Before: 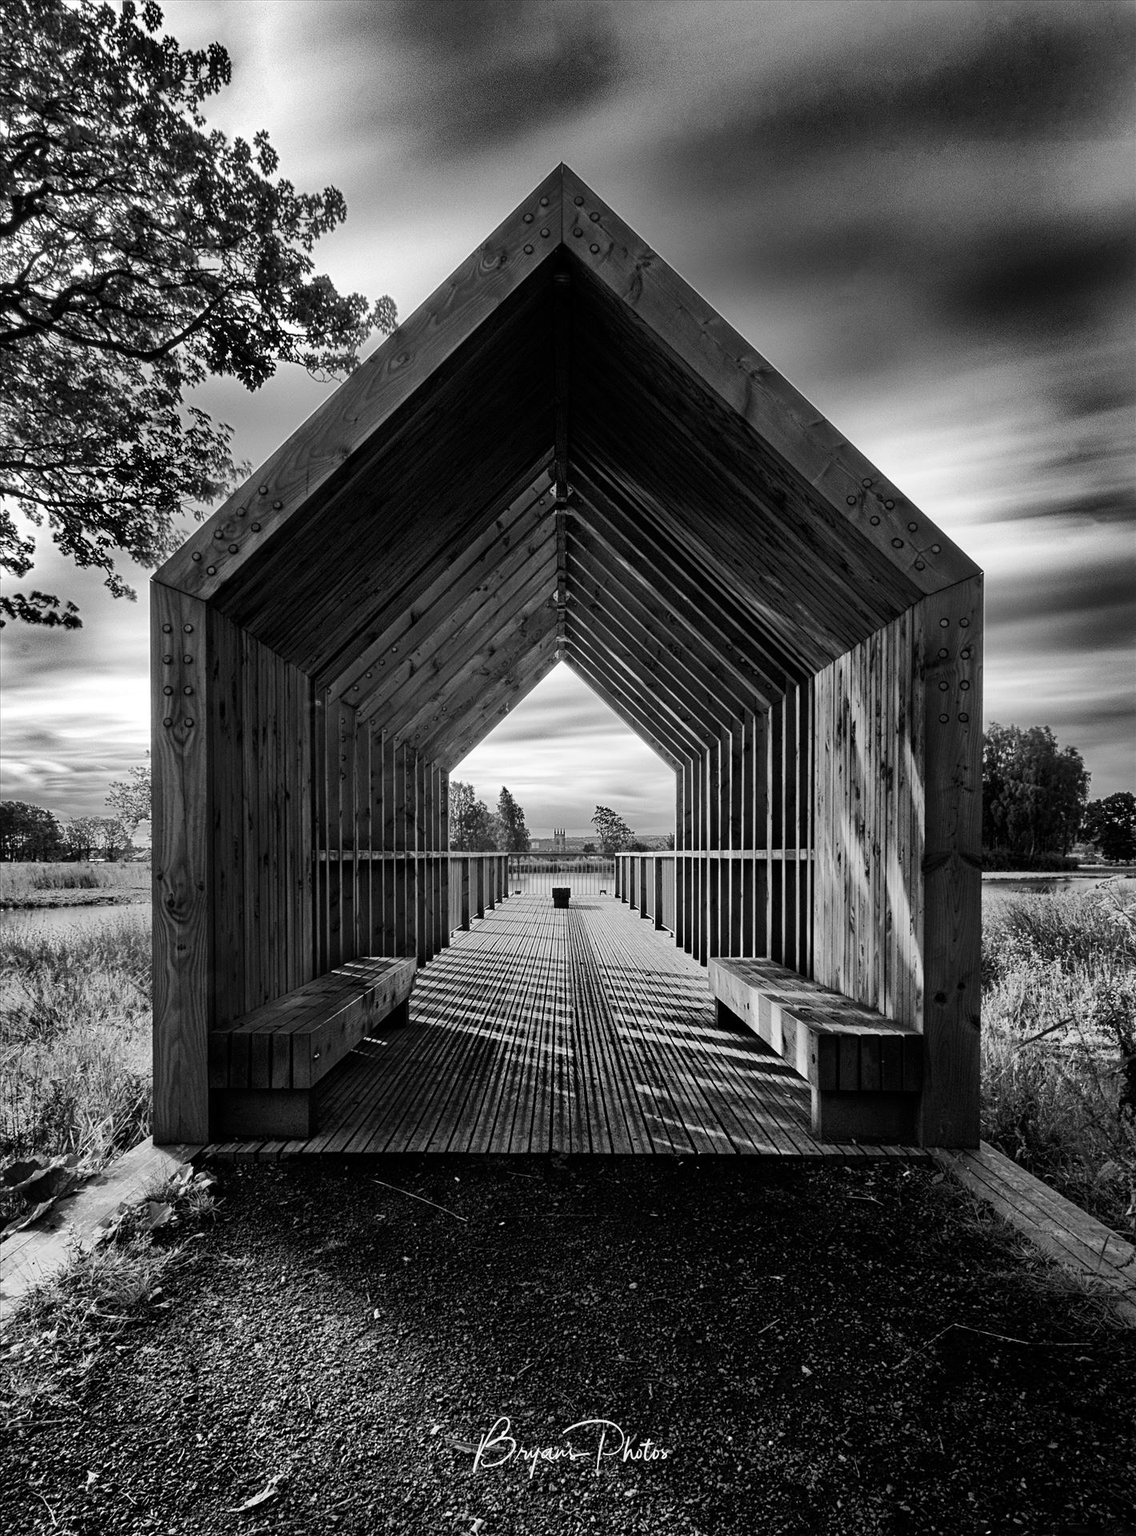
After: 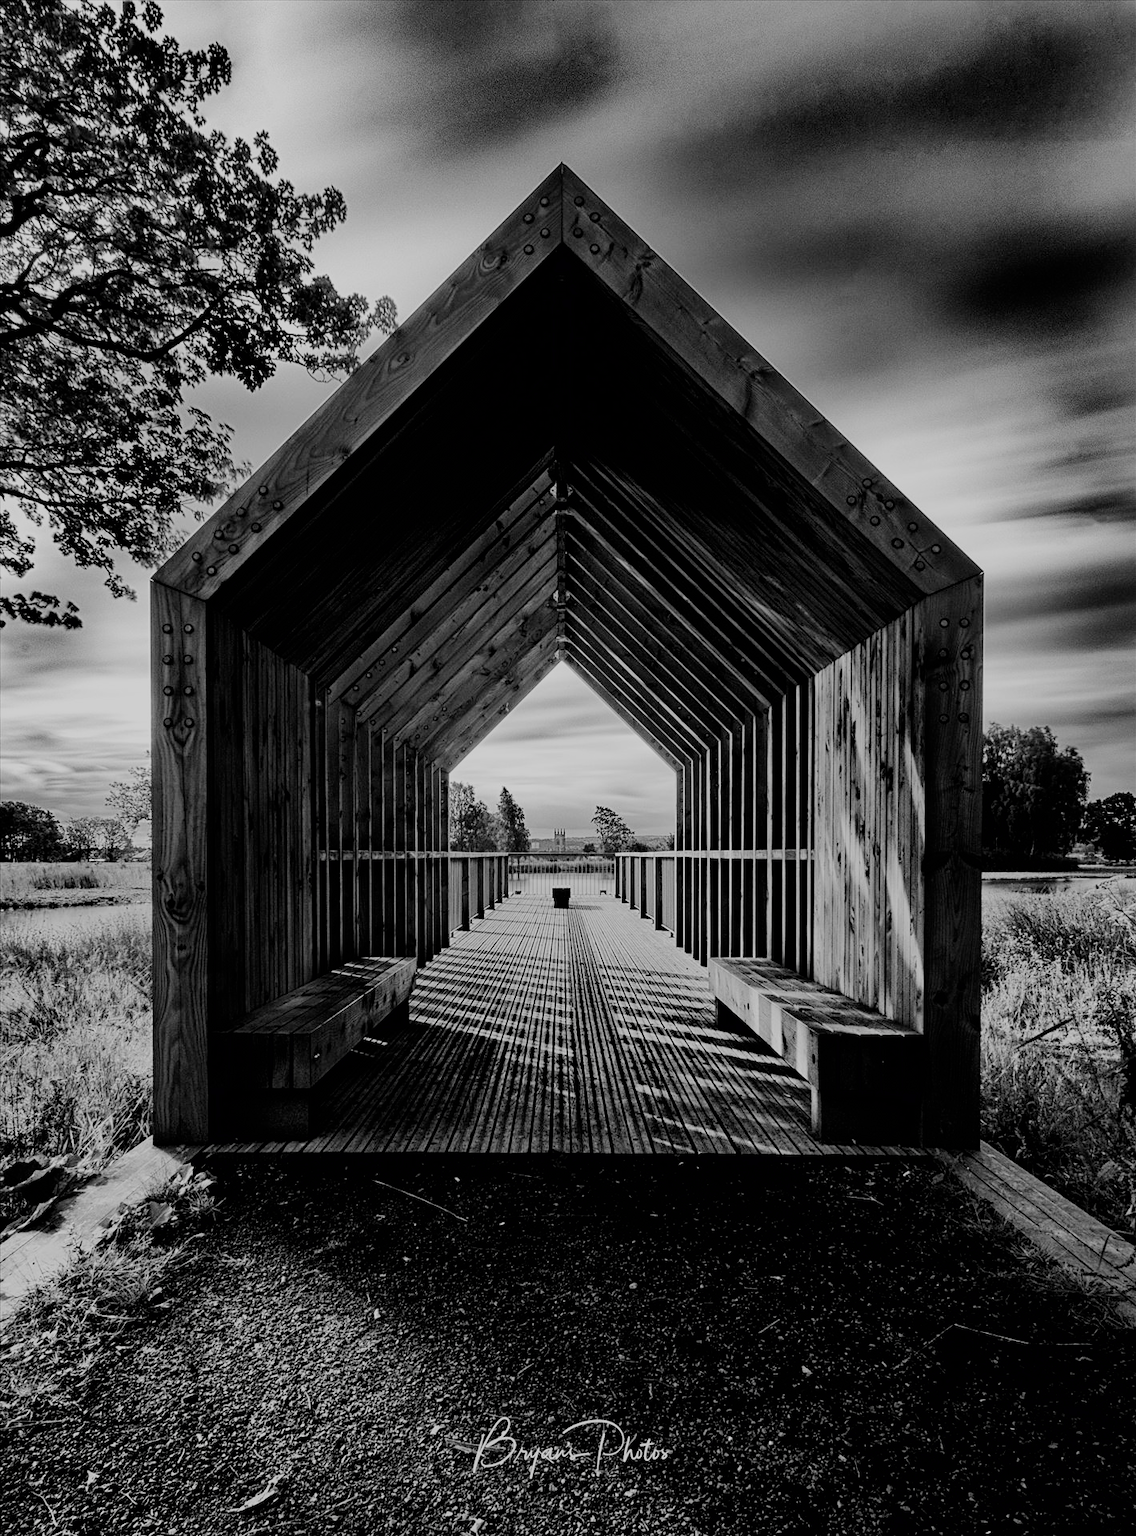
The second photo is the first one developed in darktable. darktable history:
filmic rgb: black relative exposure -7.09 EV, white relative exposure 5.37 EV, hardness 3.02, color science v6 (2022)
